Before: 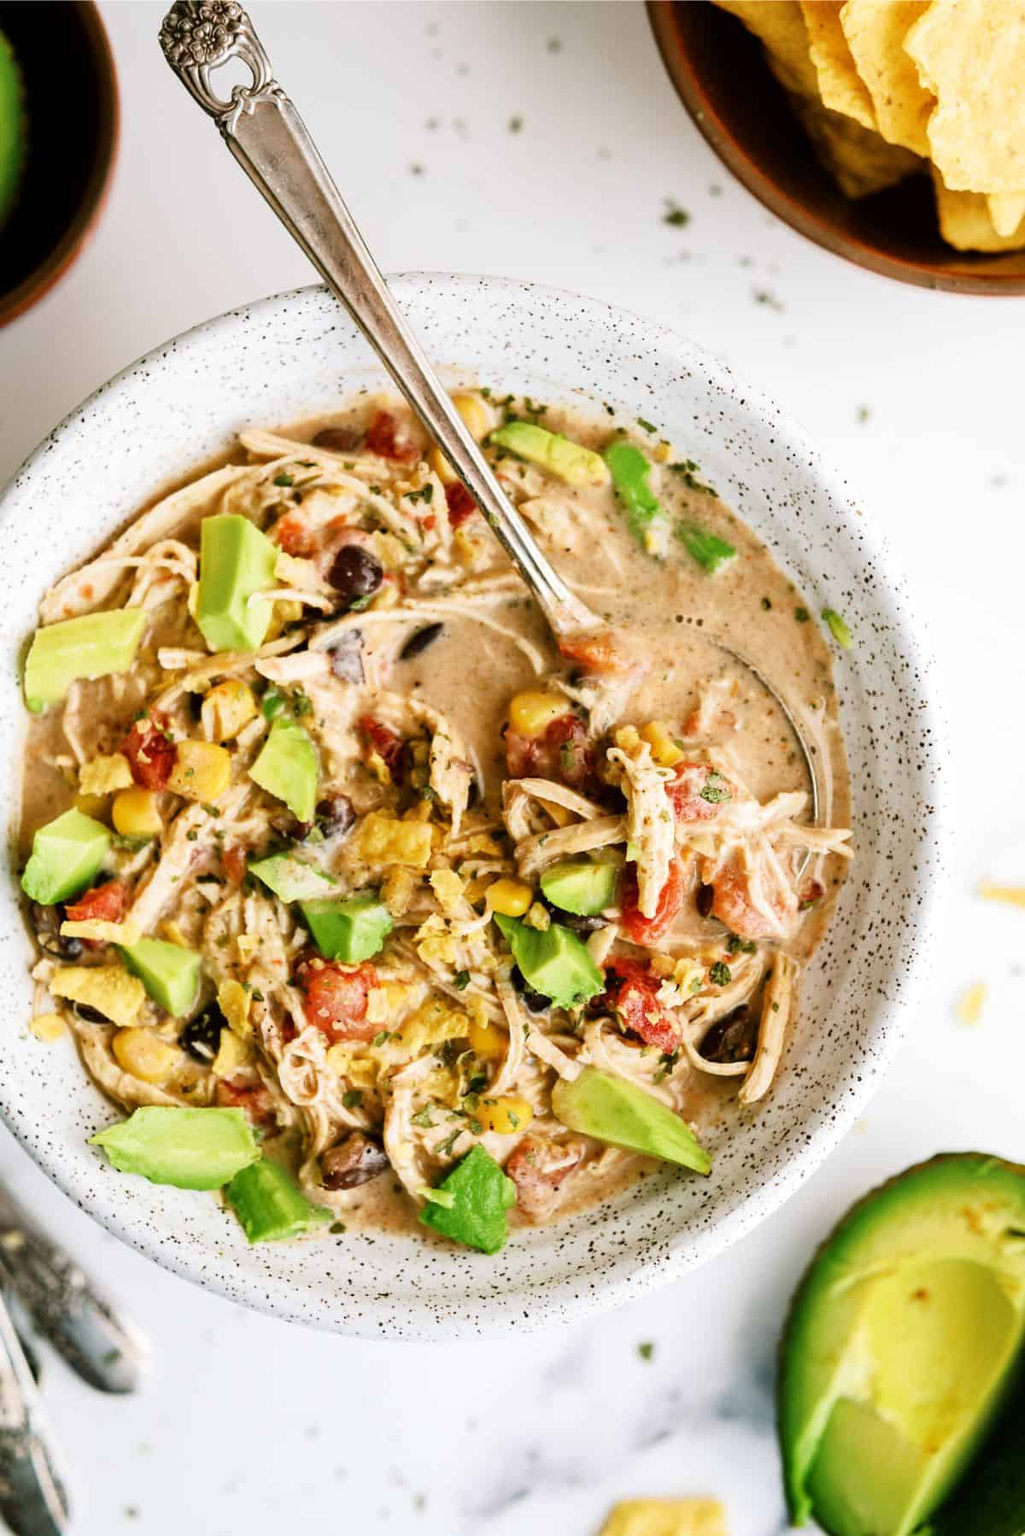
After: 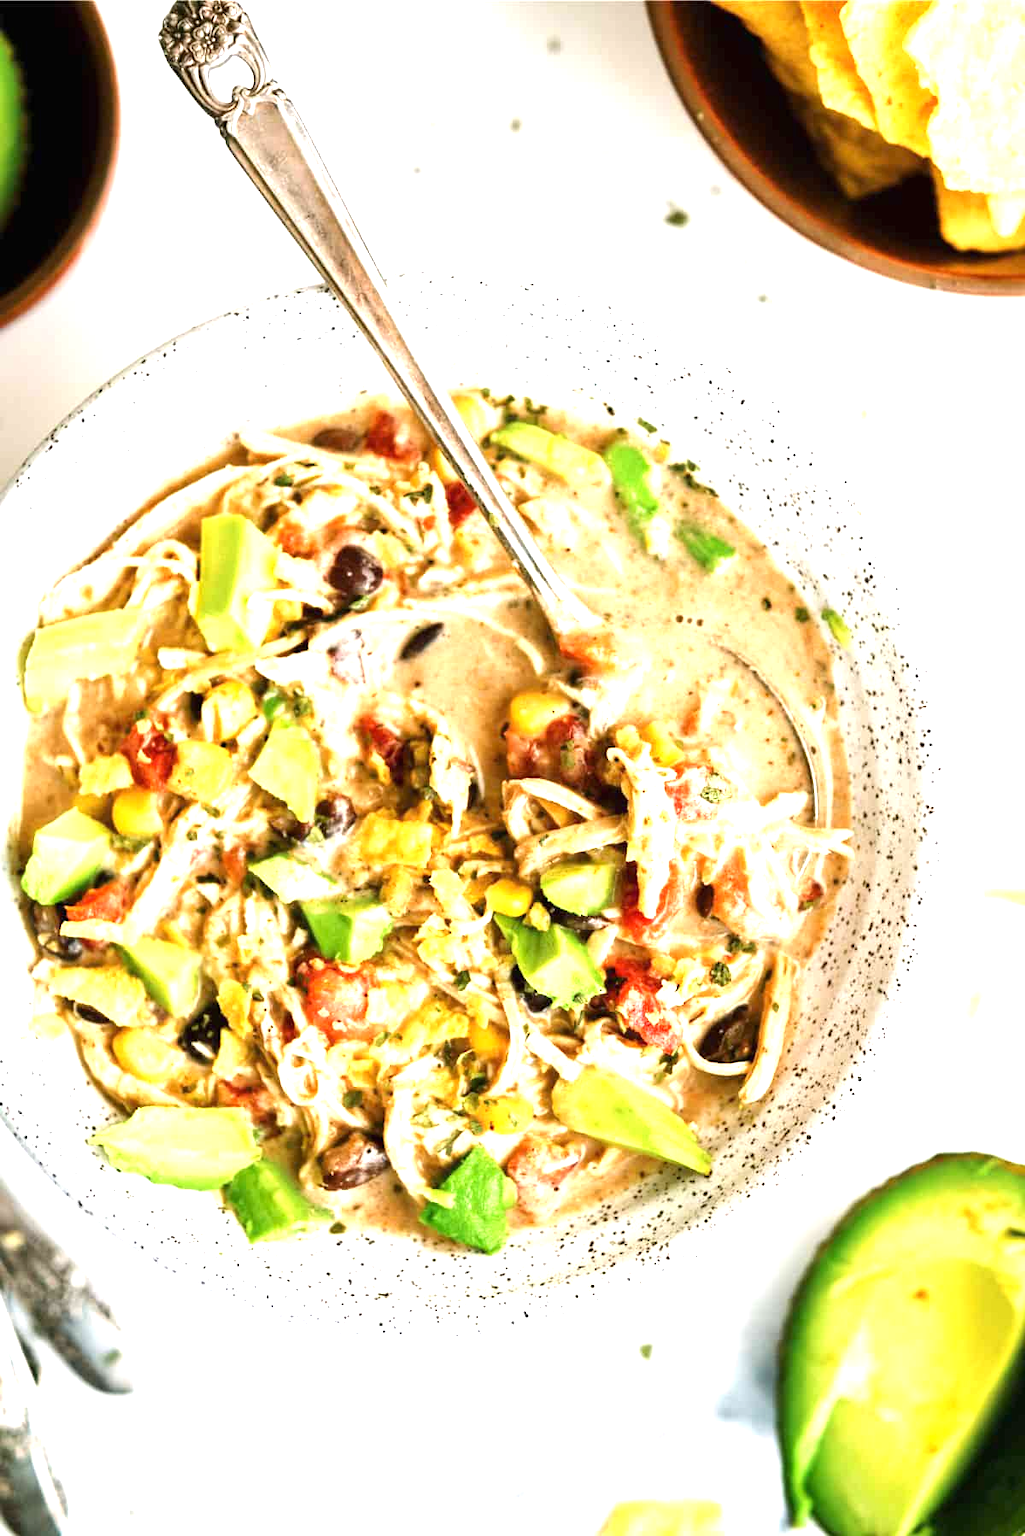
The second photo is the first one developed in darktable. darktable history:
exposure: black level correction 0, exposure 1.125 EV, compensate highlight preservation false
